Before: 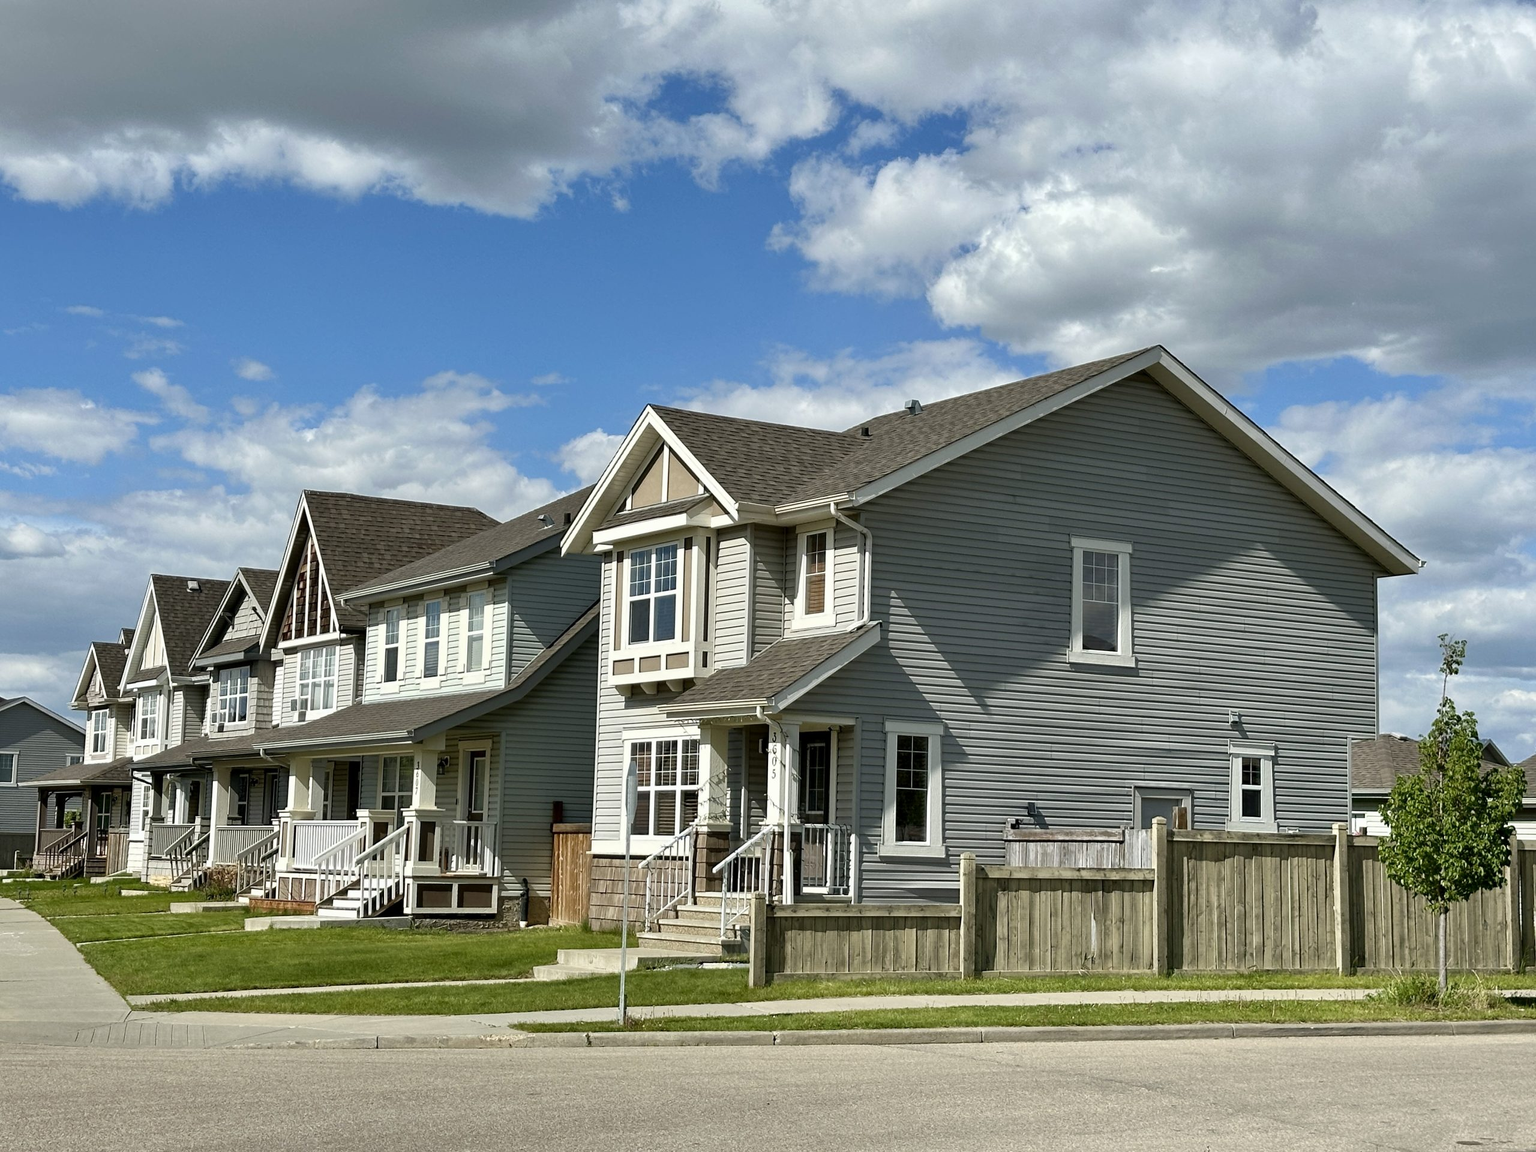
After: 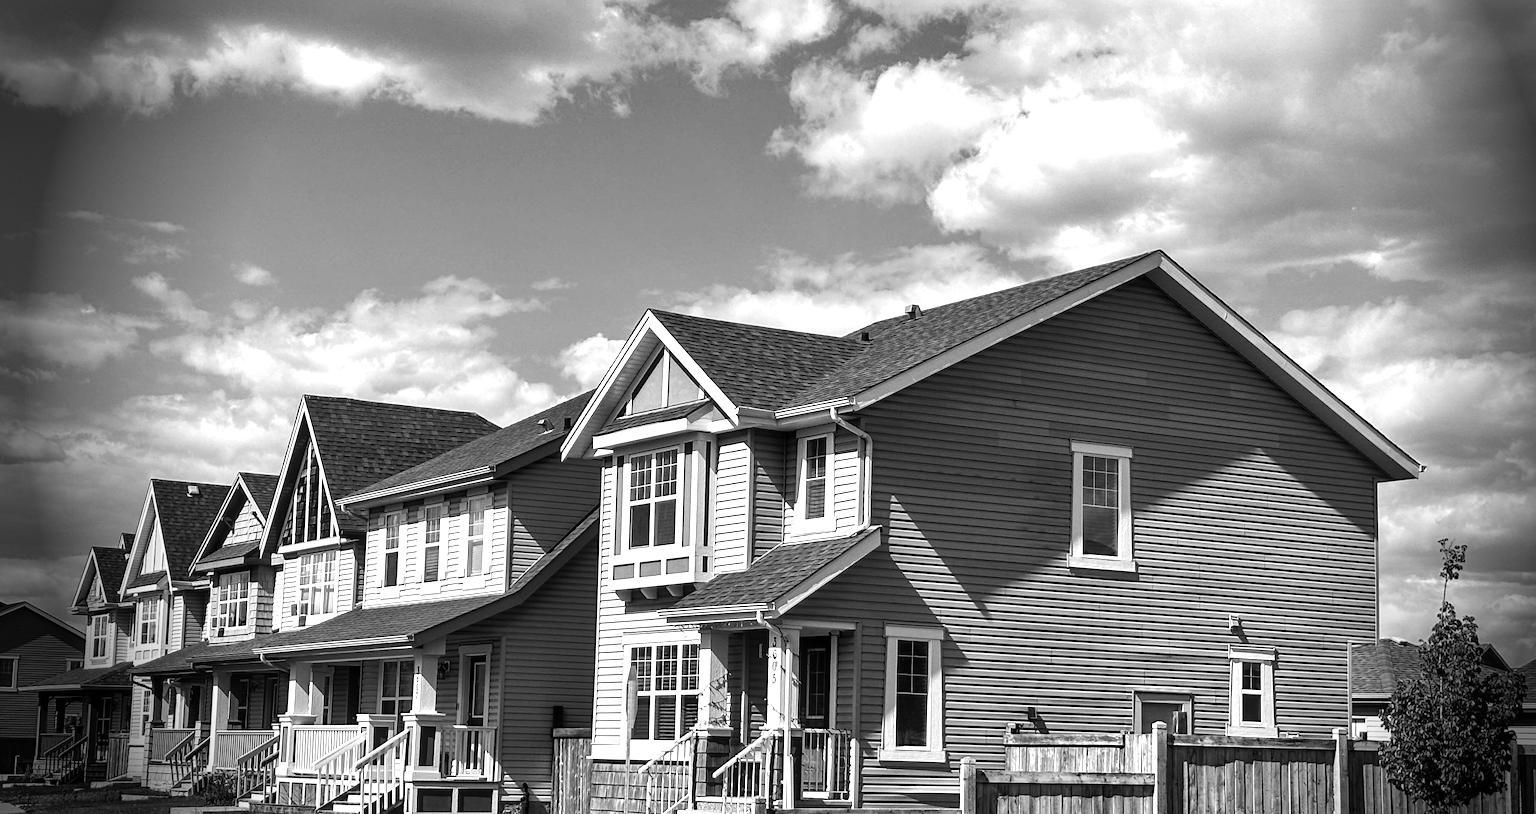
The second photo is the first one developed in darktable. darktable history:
local contrast: on, module defaults
tone equalizer: -8 EV -1.08 EV, -7 EV -1.01 EV, -6 EV -0.867 EV, -5 EV -0.578 EV, -3 EV 0.578 EV, -2 EV 0.867 EV, -1 EV 1.01 EV, +0 EV 1.08 EV, edges refinement/feathering 500, mask exposure compensation -1.57 EV, preserve details no
white balance: red 0.948, green 1.02, blue 1.176
crop and rotate: top 8.293%, bottom 20.996%
monochrome: on, module defaults
color balance rgb: linear chroma grading › global chroma 15%, perceptual saturation grading › global saturation 30%
vignetting: fall-off start 76.42%, fall-off radius 27.36%, brightness -0.872, center (0.037, -0.09), width/height ratio 0.971
exposure: exposure -0.242 EV, compensate highlight preservation false
